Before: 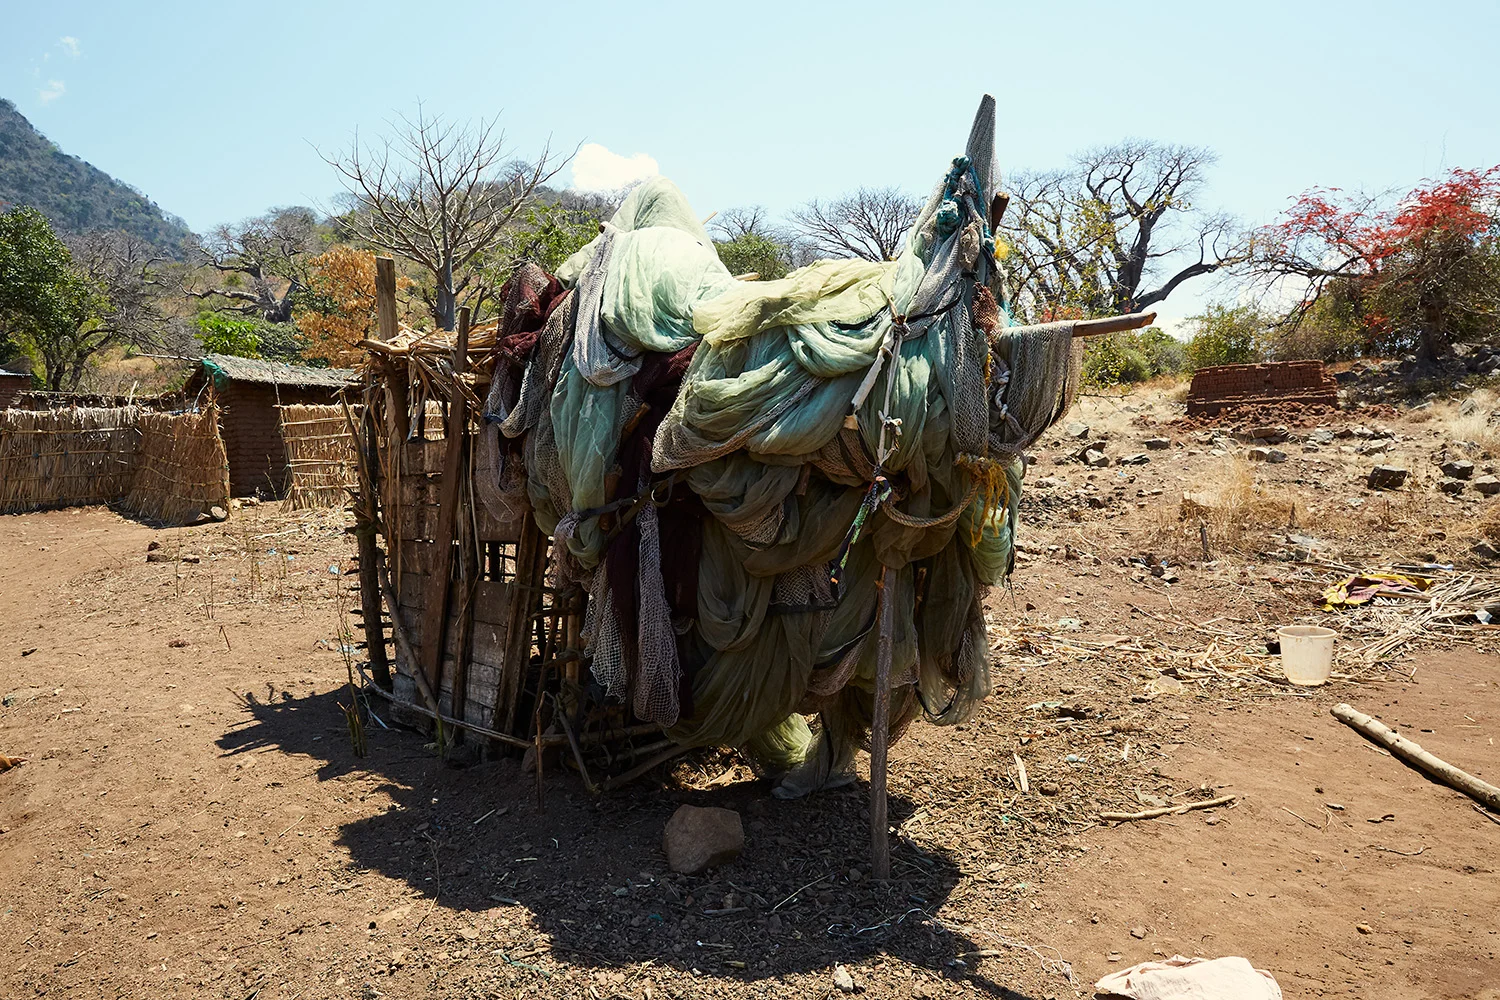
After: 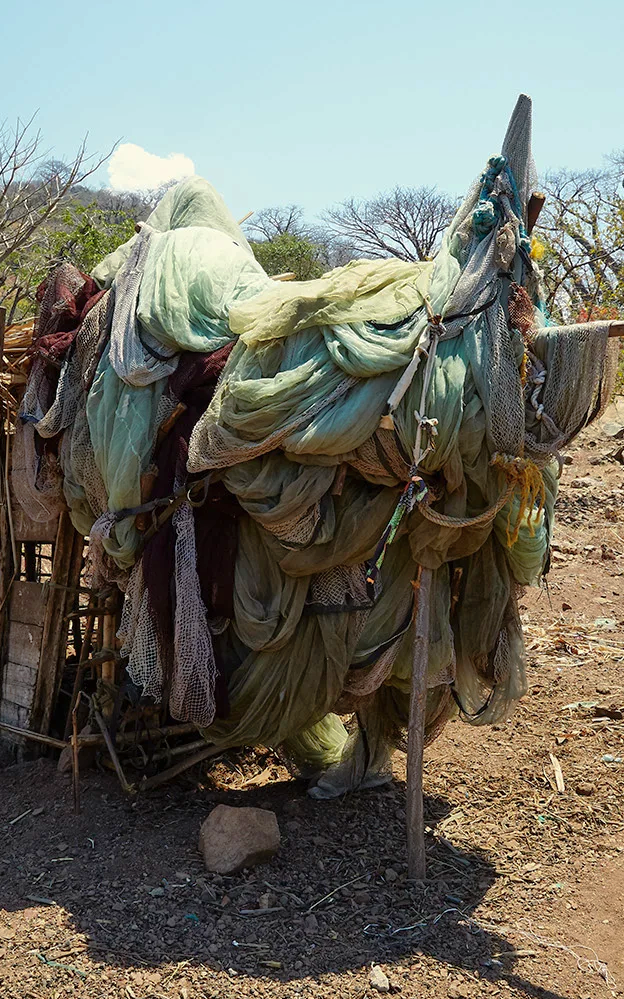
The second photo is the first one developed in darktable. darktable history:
crop: left 30.967%, right 27.403%
shadows and highlights: on, module defaults
exposure: compensate highlight preservation false
